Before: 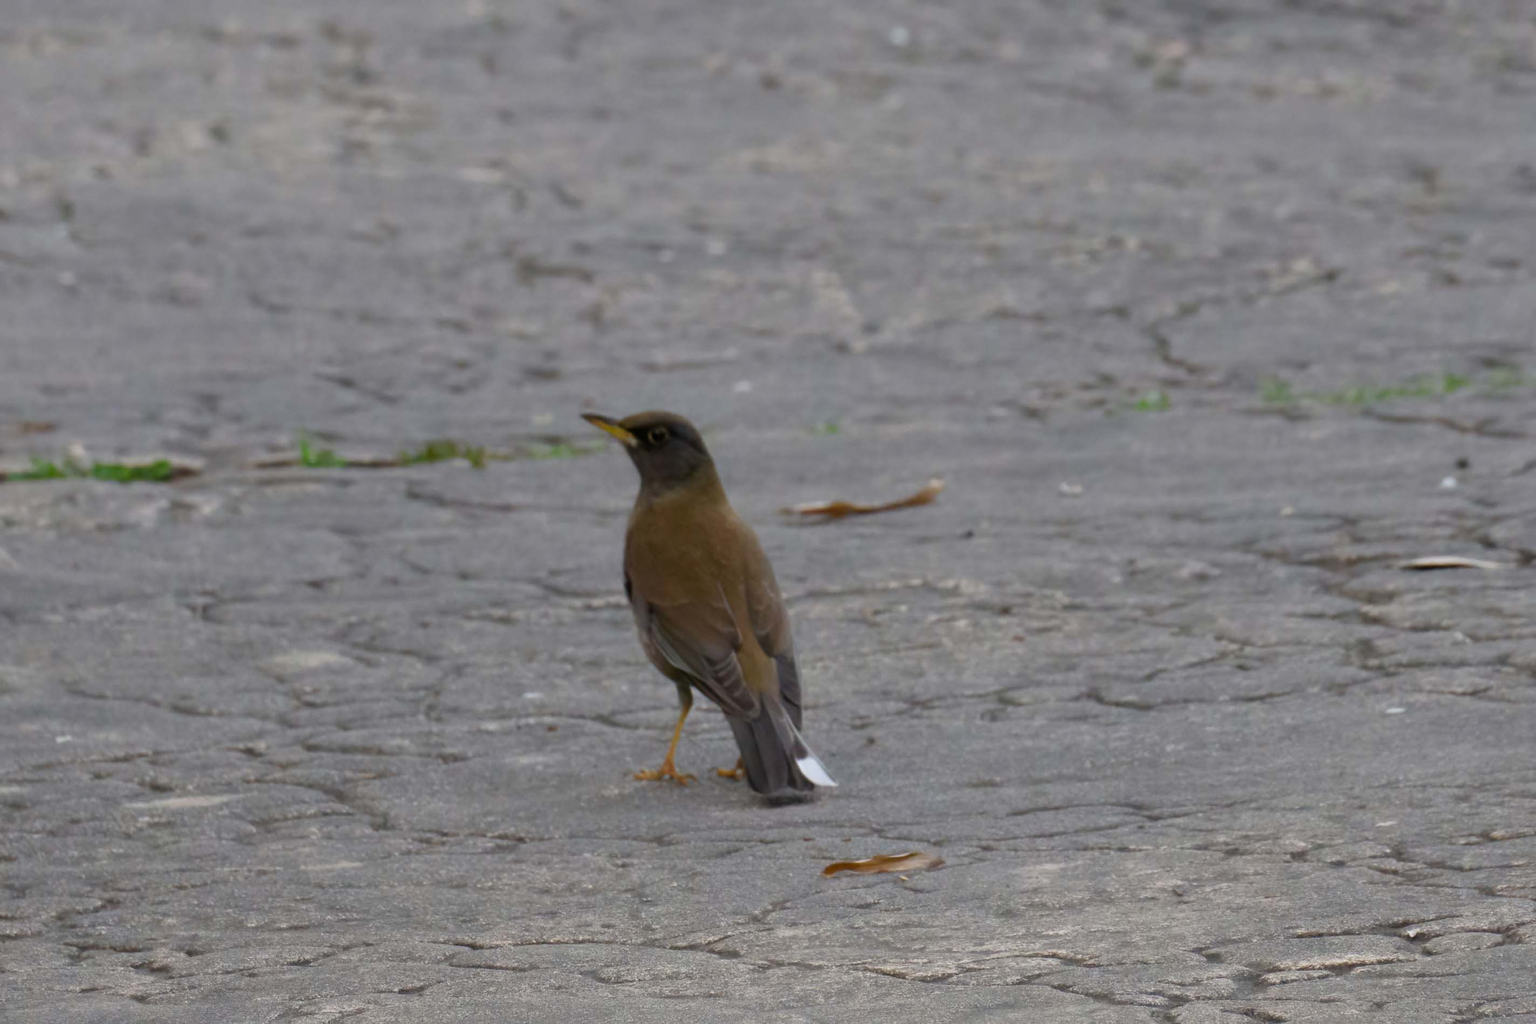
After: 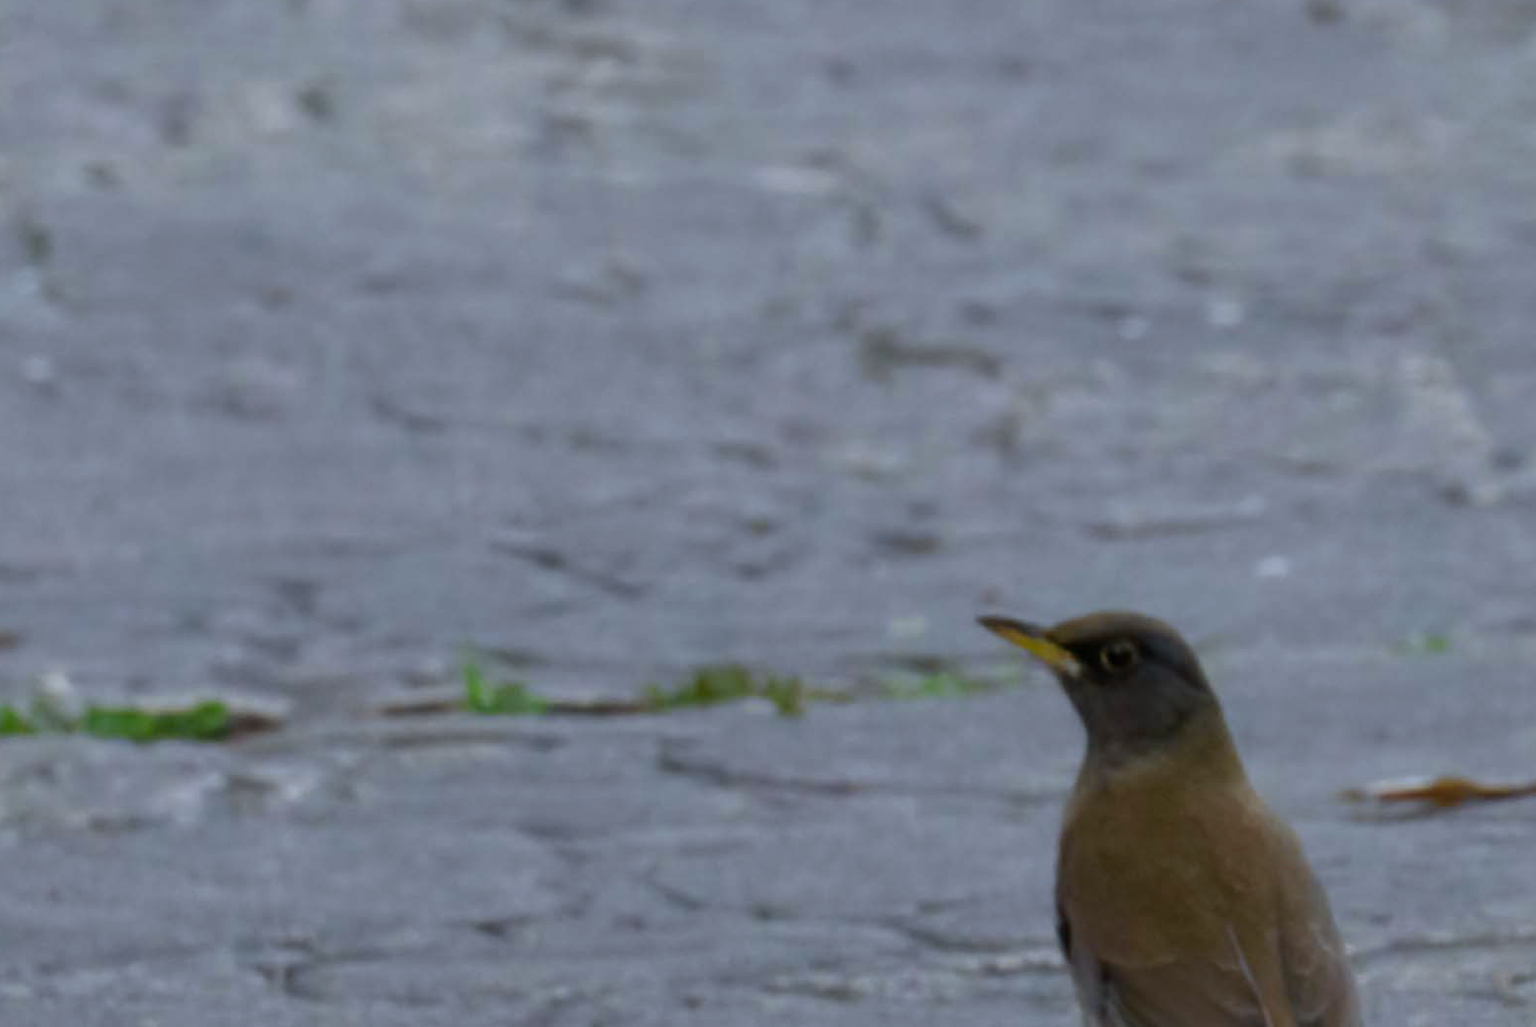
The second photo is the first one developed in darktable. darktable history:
white balance: red 0.924, blue 1.095
crop and rotate: left 3.047%, top 7.509%, right 42.236%, bottom 37.598%
